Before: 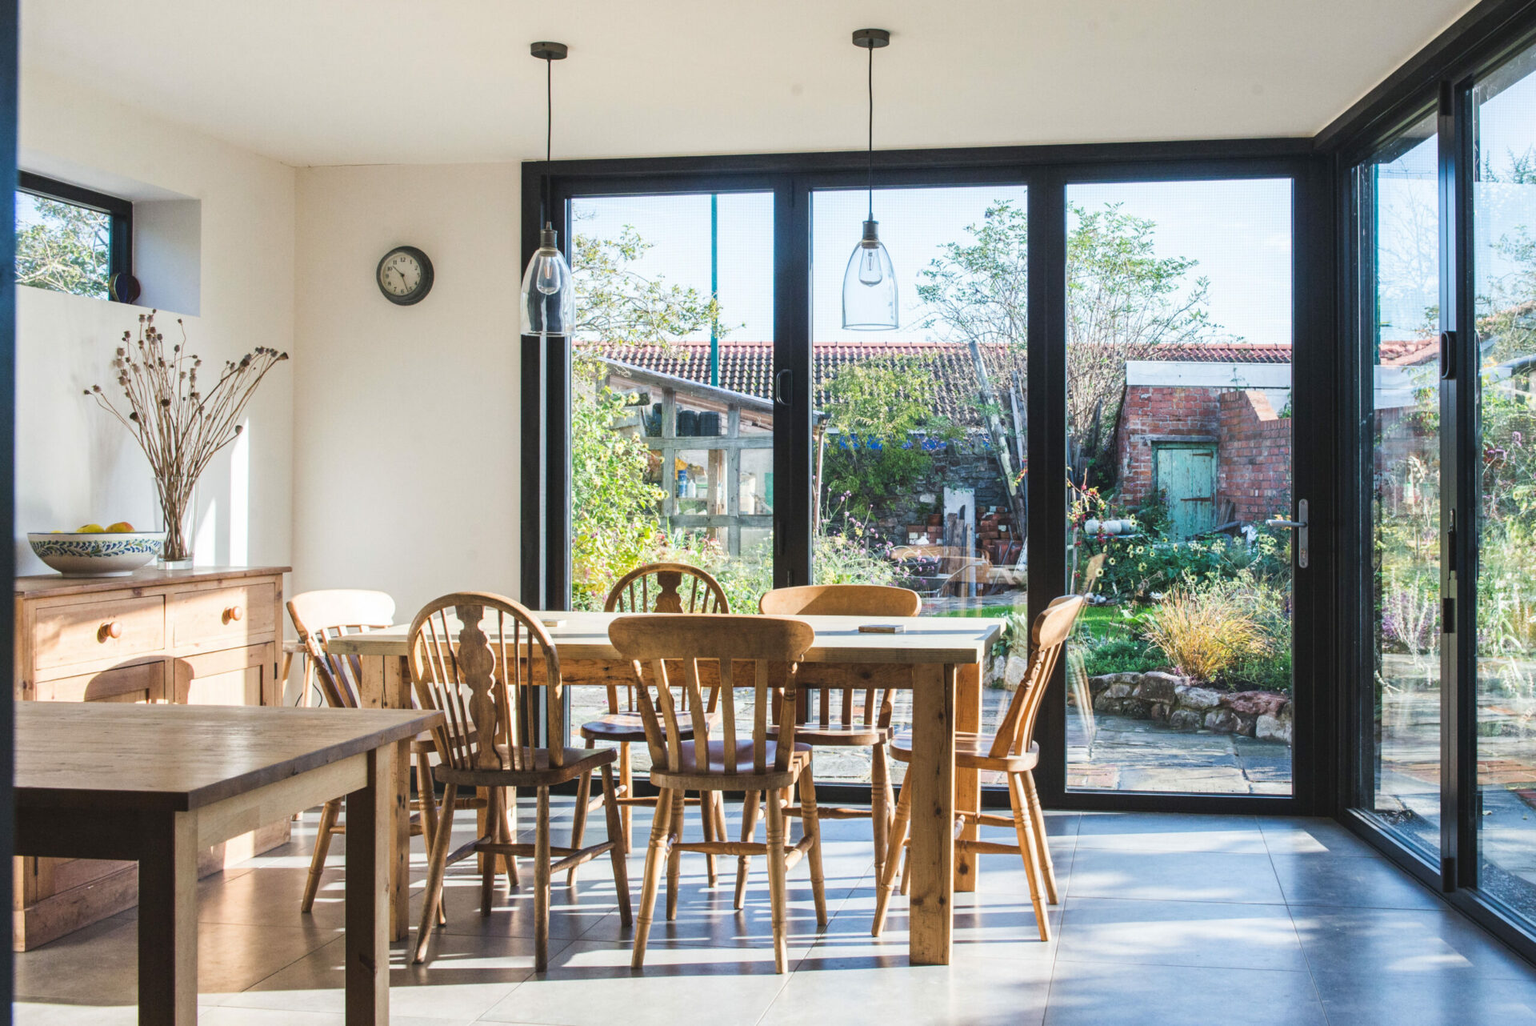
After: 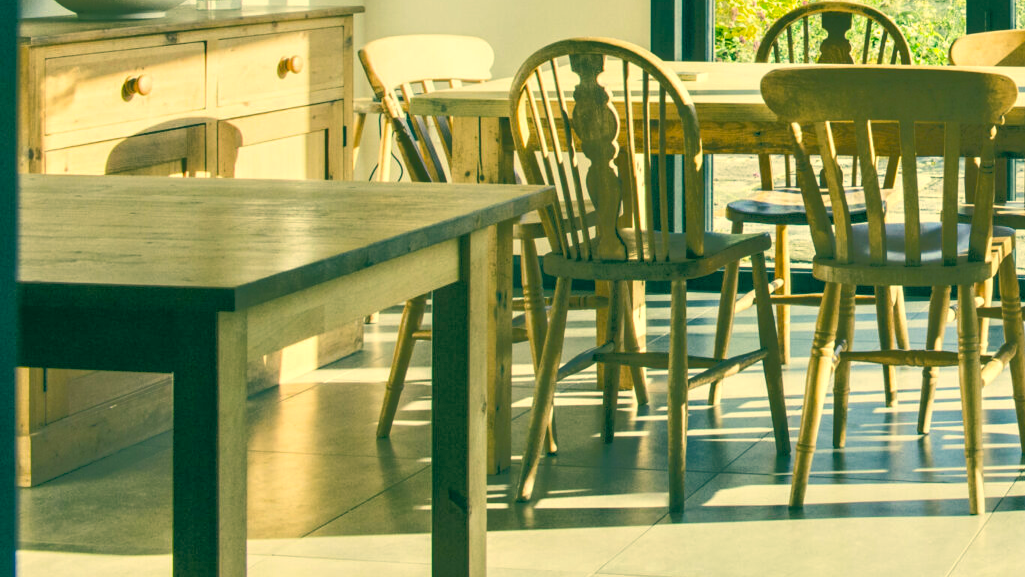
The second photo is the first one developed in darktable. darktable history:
crop and rotate: top 54.778%, right 46.61%, bottom 0.159%
tone equalizer: -8 EV -0.528 EV, -7 EV -0.319 EV, -6 EV -0.083 EV, -5 EV 0.413 EV, -4 EV 0.985 EV, -3 EV 0.791 EV, -2 EV -0.01 EV, -1 EV 0.14 EV, +0 EV -0.012 EV, smoothing 1
color correction: highlights a* 1.83, highlights b* 34.02, shadows a* -36.68, shadows b* -5.48
